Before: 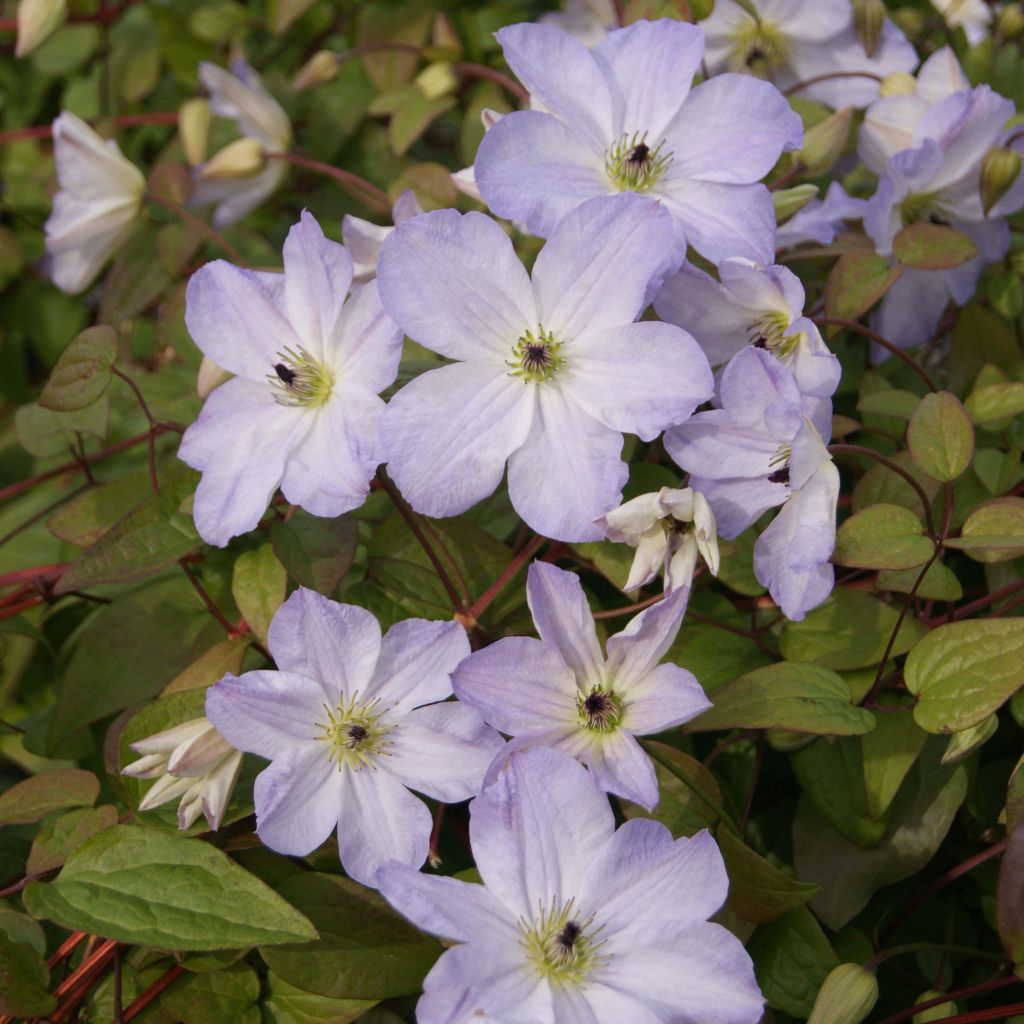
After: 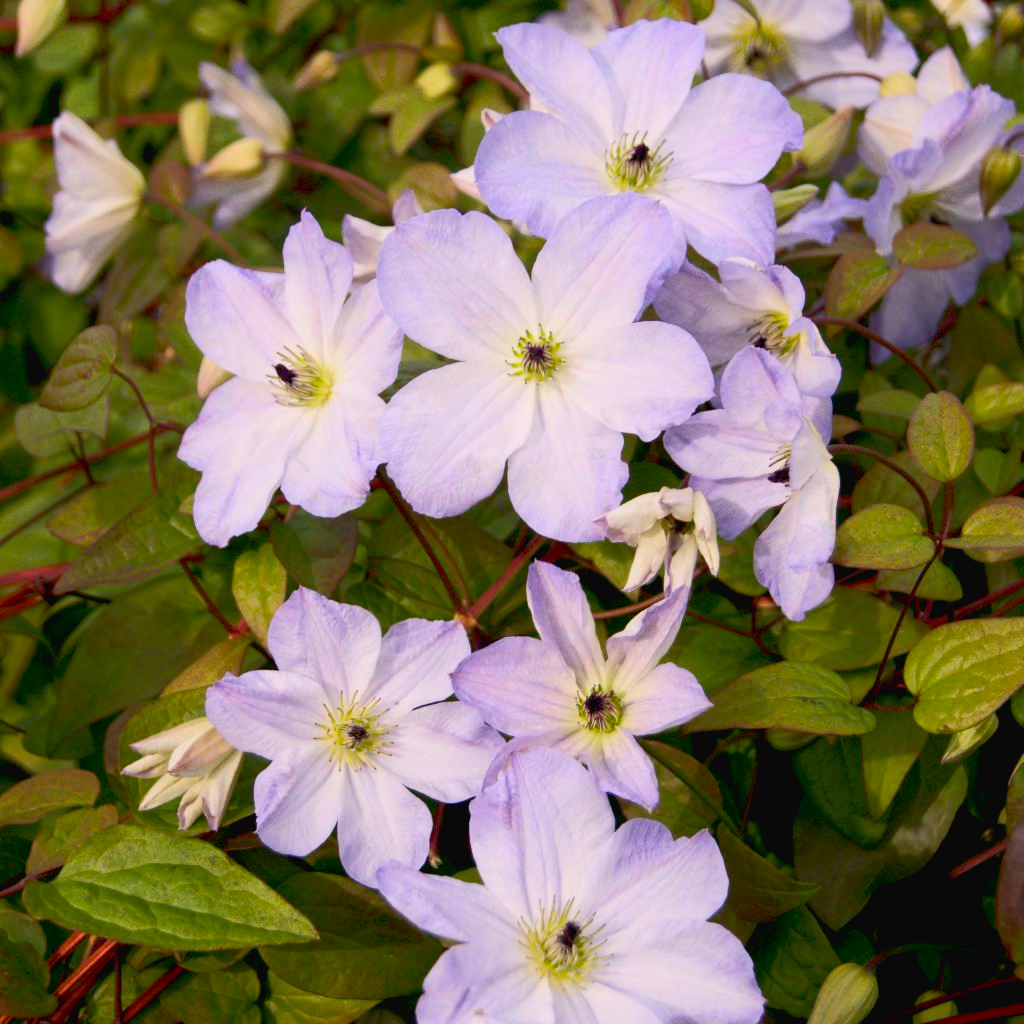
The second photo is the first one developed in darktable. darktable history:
color balance rgb: highlights gain › chroma 2.045%, highlights gain › hue 64.74°, global offset › luminance -0.861%, linear chroma grading › global chroma 15.135%, perceptual saturation grading › global saturation 0.218%, contrast -9.525%
tone curve: curves: ch0 [(0, 0.026) (0.172, 0.194) (0.398, 0.437) (0.469, 0.544) (0.612, 0.741) (0.845, 0.926) (1, 0.968)]; ch1 [(0, 0) (0.437, 0.453) (0.472, 0.467) (0.502, 0.502) (0.531, 0.537) (0.574, 0.583) (0.617, 0.64) (0.699, 0.749) (0.859, 0.919) (1, 1)]; ch2 [(0, 0) (0.33, 0.301) (0.421, 0.443) (0.476, 0.502) (0.511, 0.504) (0.553, 0.55) (0.595, 0.586) (0.664, 0.664) (1, 1)], color space Lab, linked channels, preserve colors none
